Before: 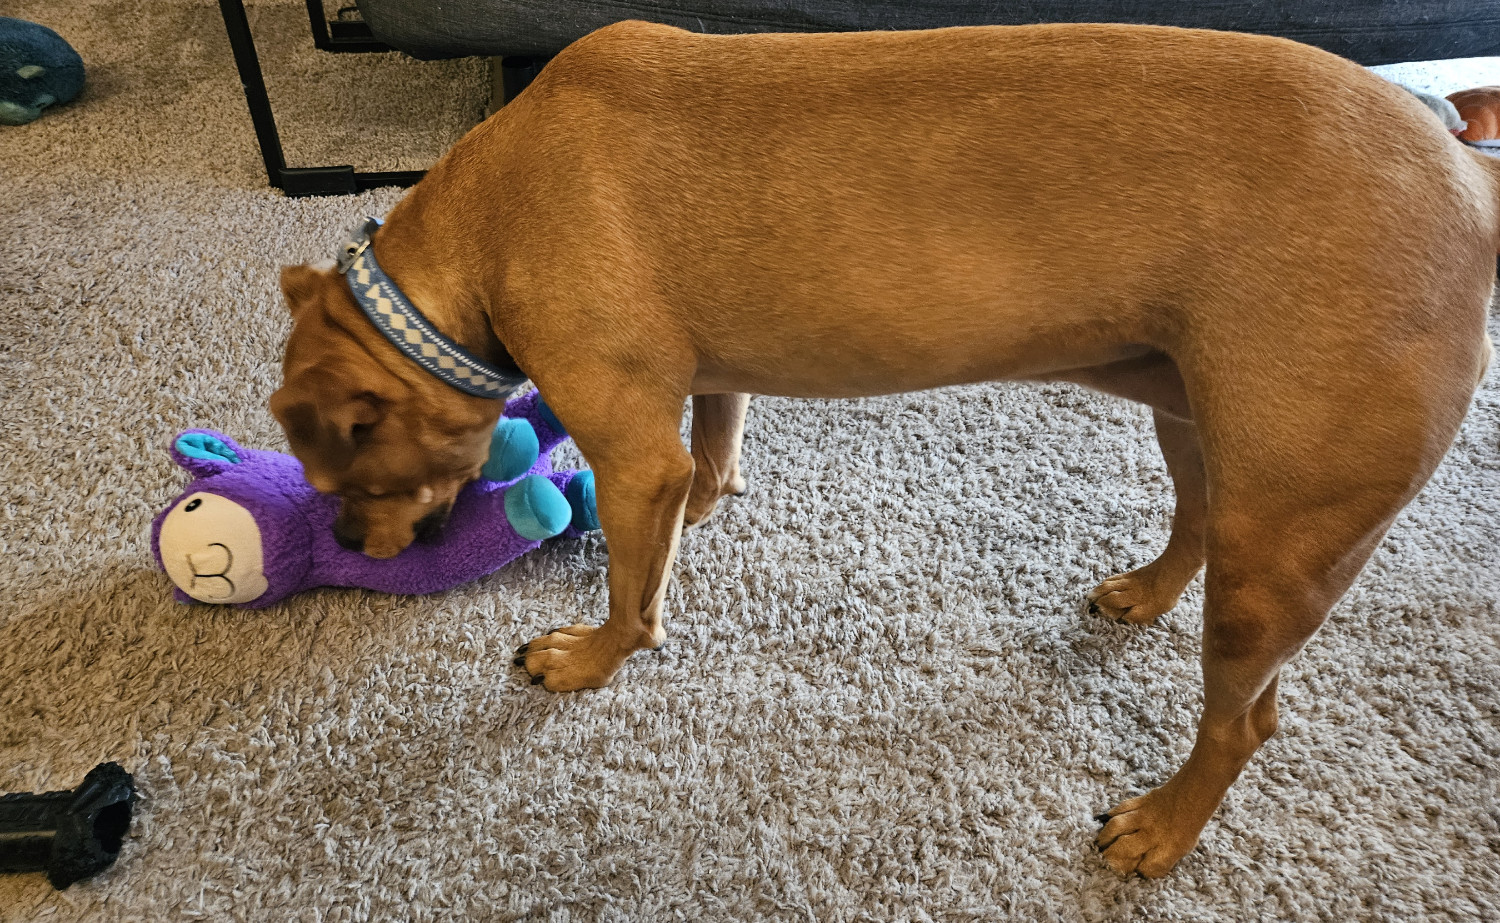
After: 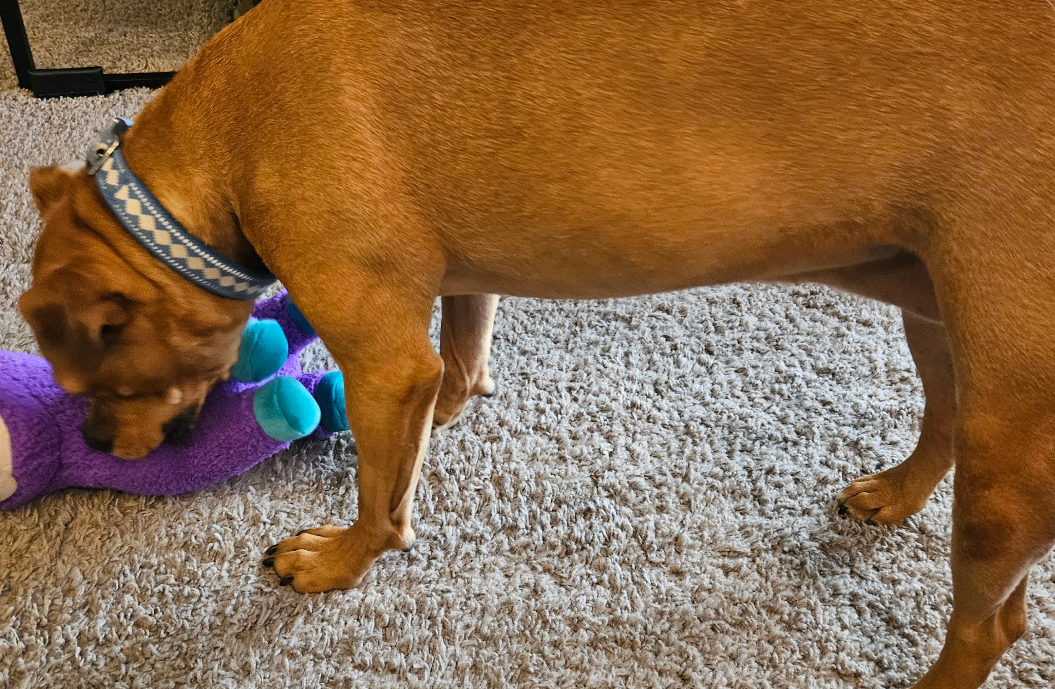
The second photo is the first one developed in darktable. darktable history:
crop and rotate: left 16.796%, top 10.764%, right 12.839%, bottom 14.563%
